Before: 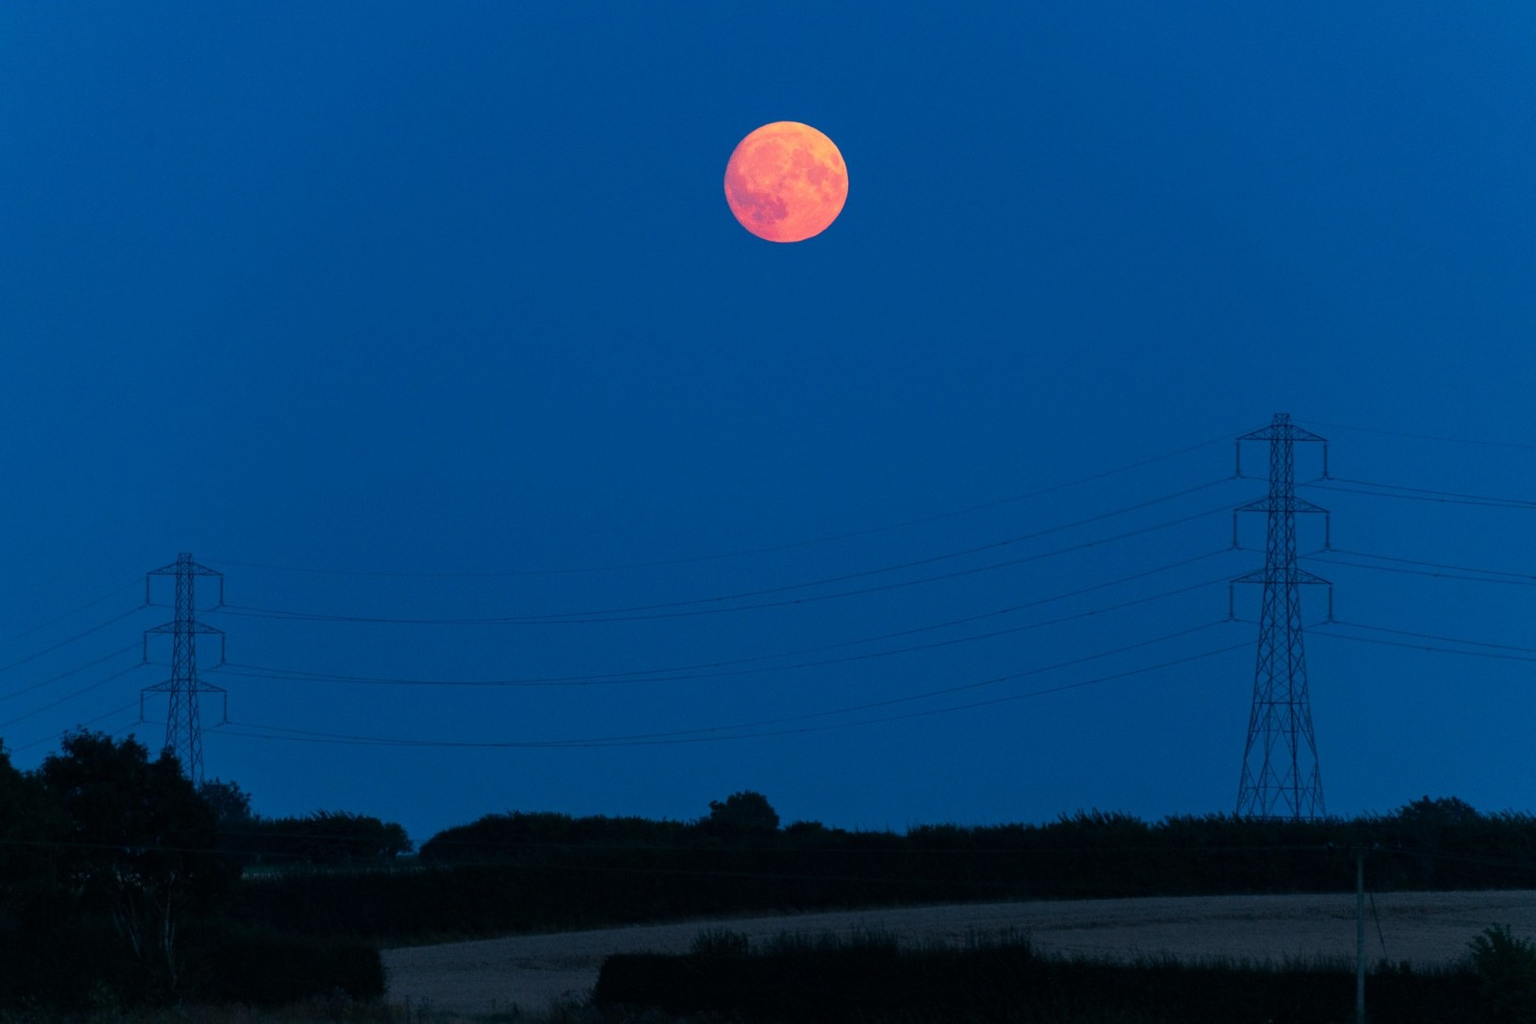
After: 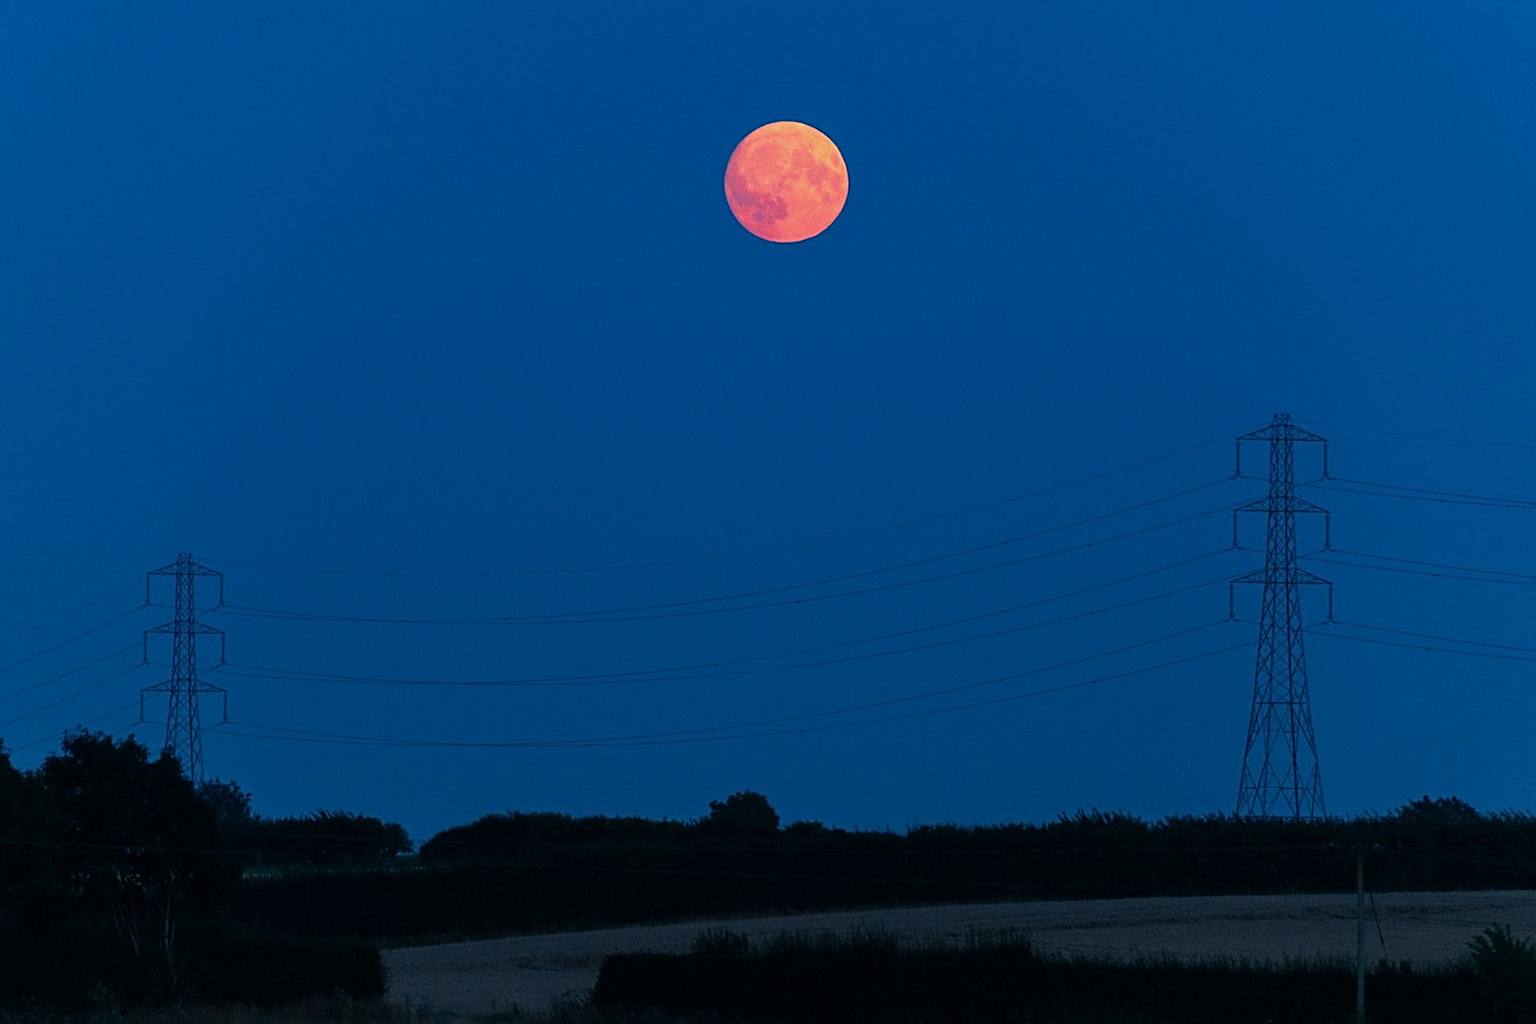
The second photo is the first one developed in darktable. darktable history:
exposure: exposure -0.157 EV, compensate highlight preservation false
sharpen: amount 0.575
